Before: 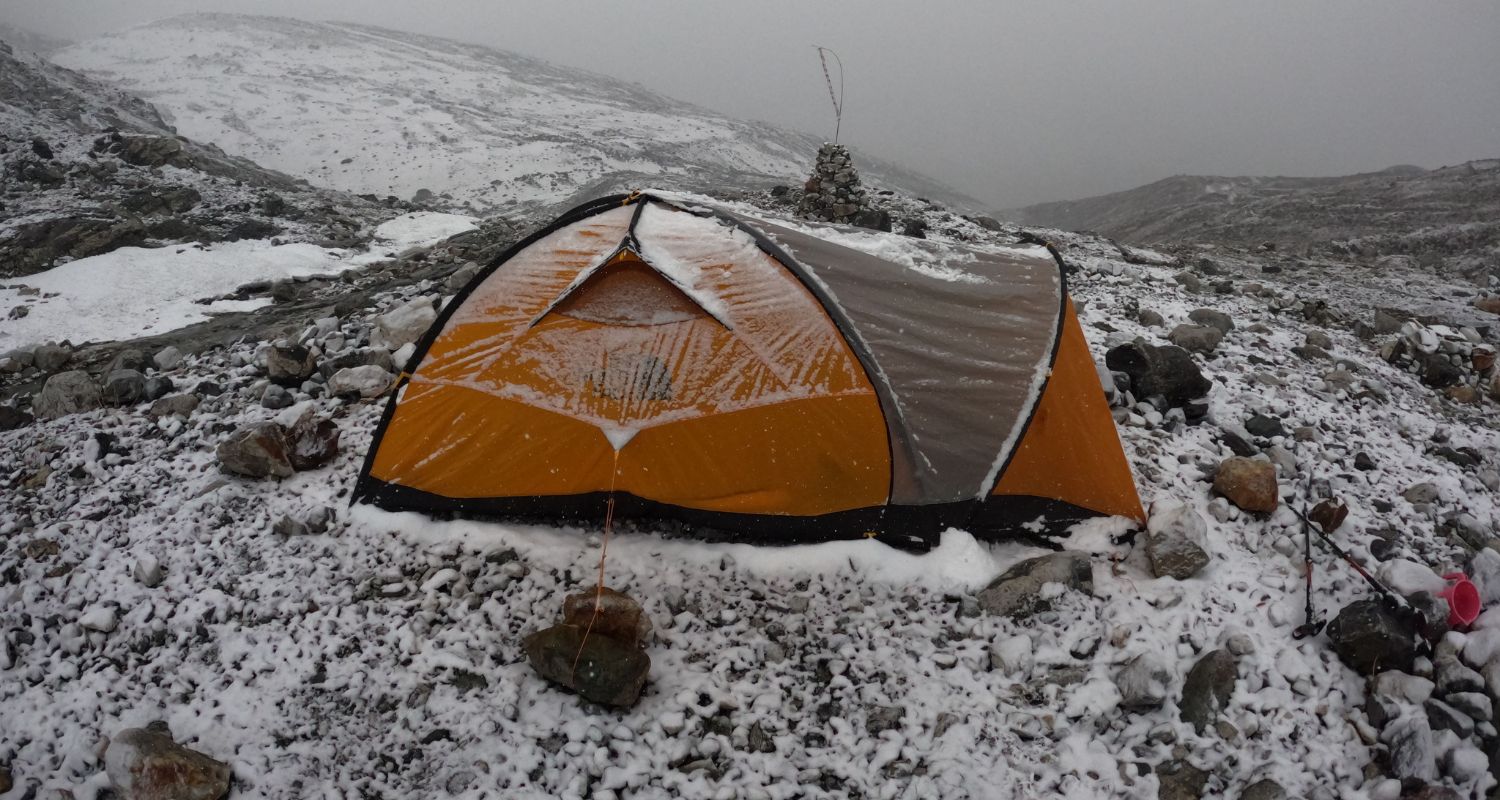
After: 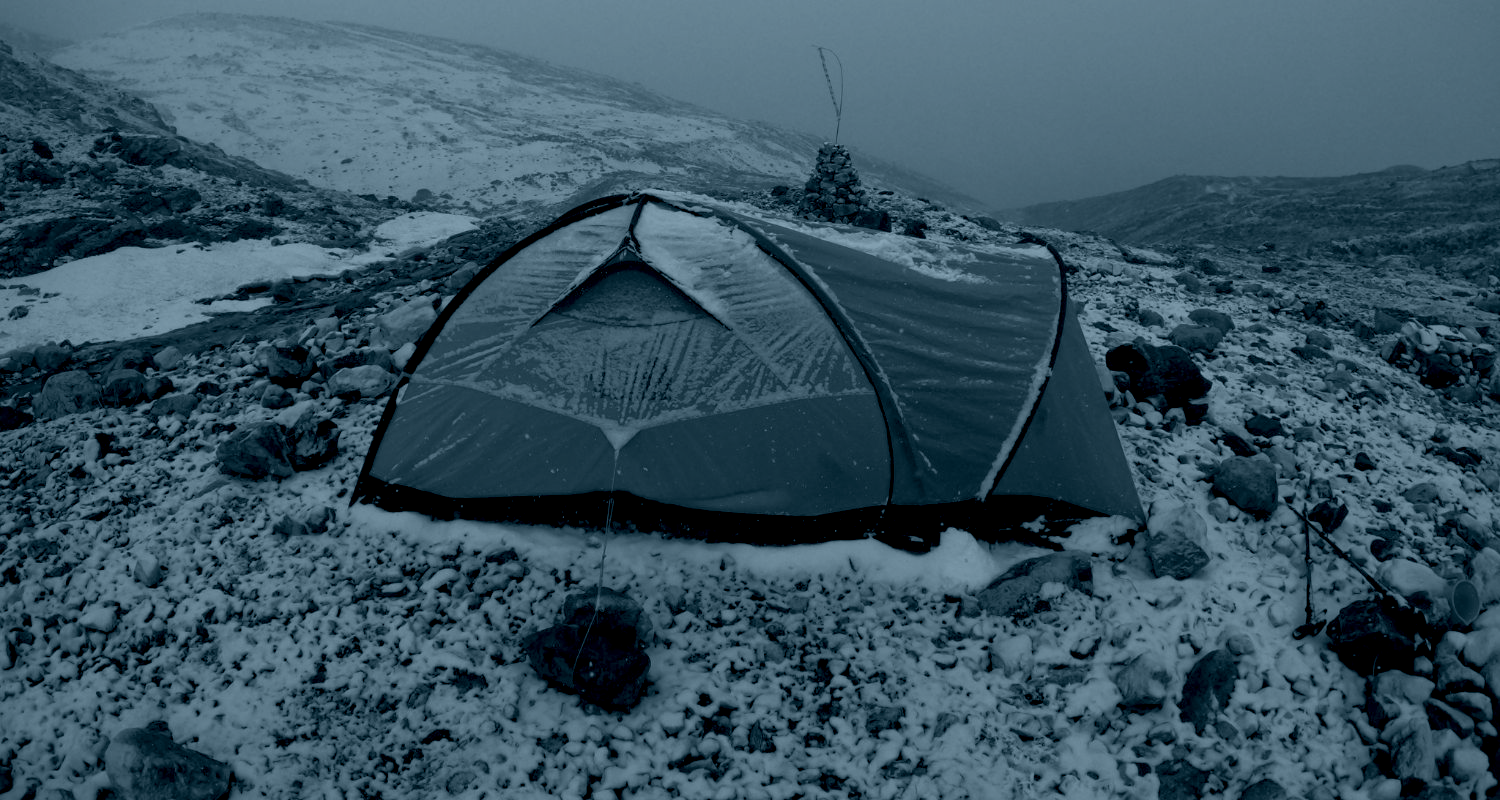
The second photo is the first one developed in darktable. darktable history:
exposure: black level correction 0.011, exposure 1.088 EV, compensate exposure bias true, compensate highlight preservation false
colorize: hue 194.4°, saturation 29%, source mix 61.75%, lightness 3.98%, version 1
white balance: red 1.127, blue 0.943
